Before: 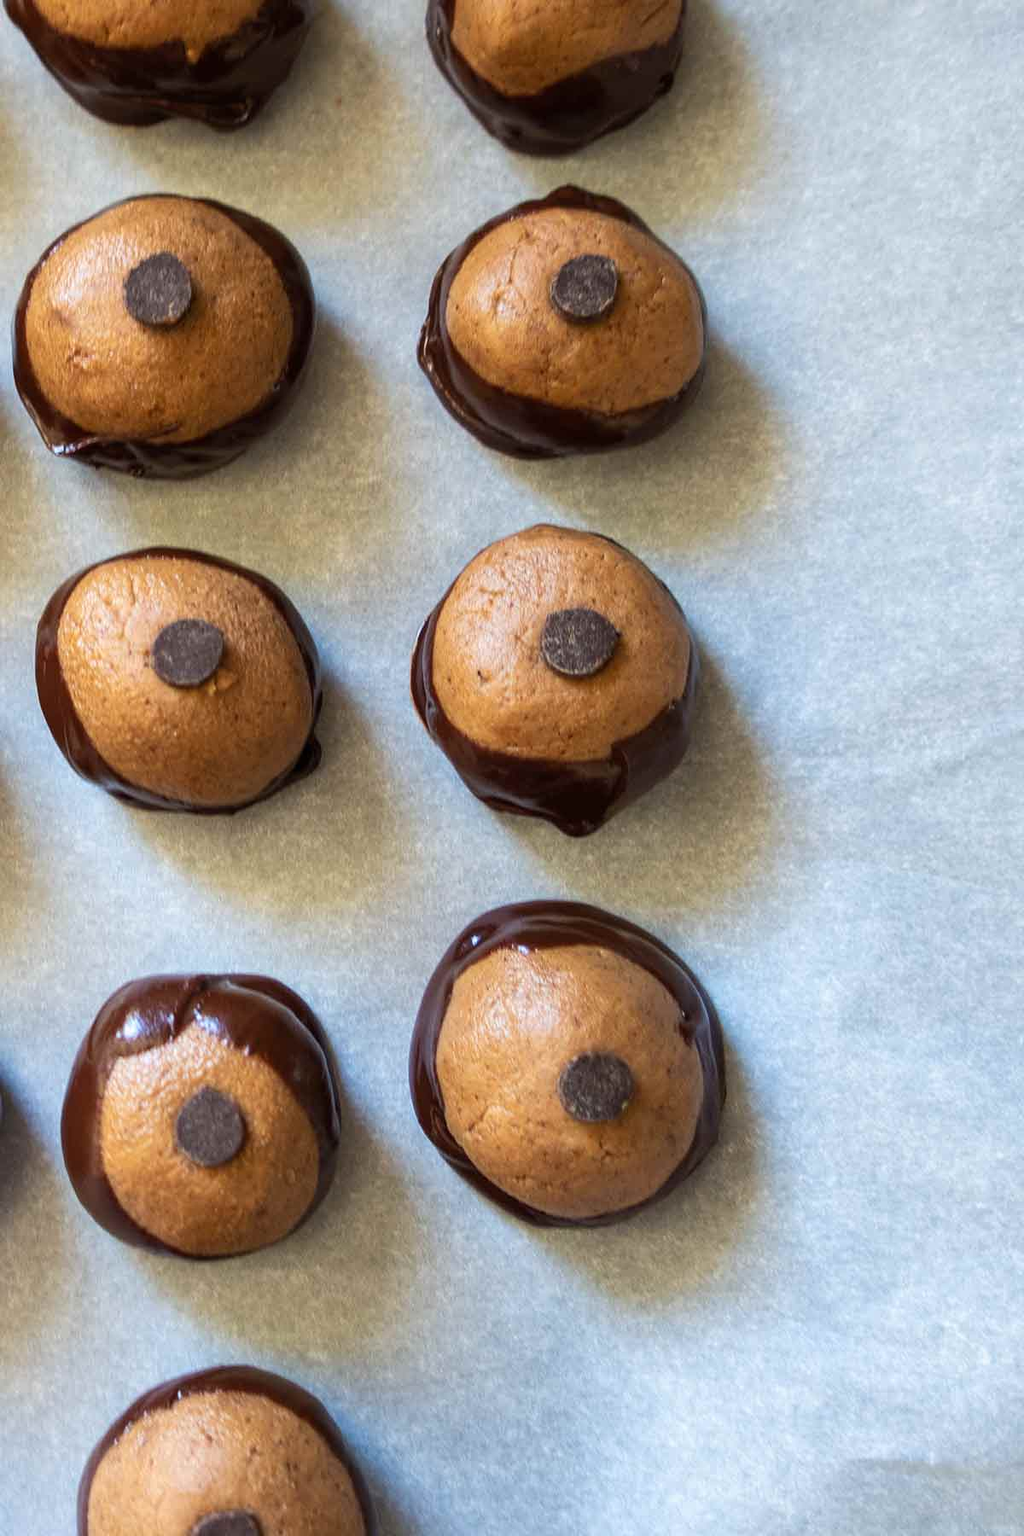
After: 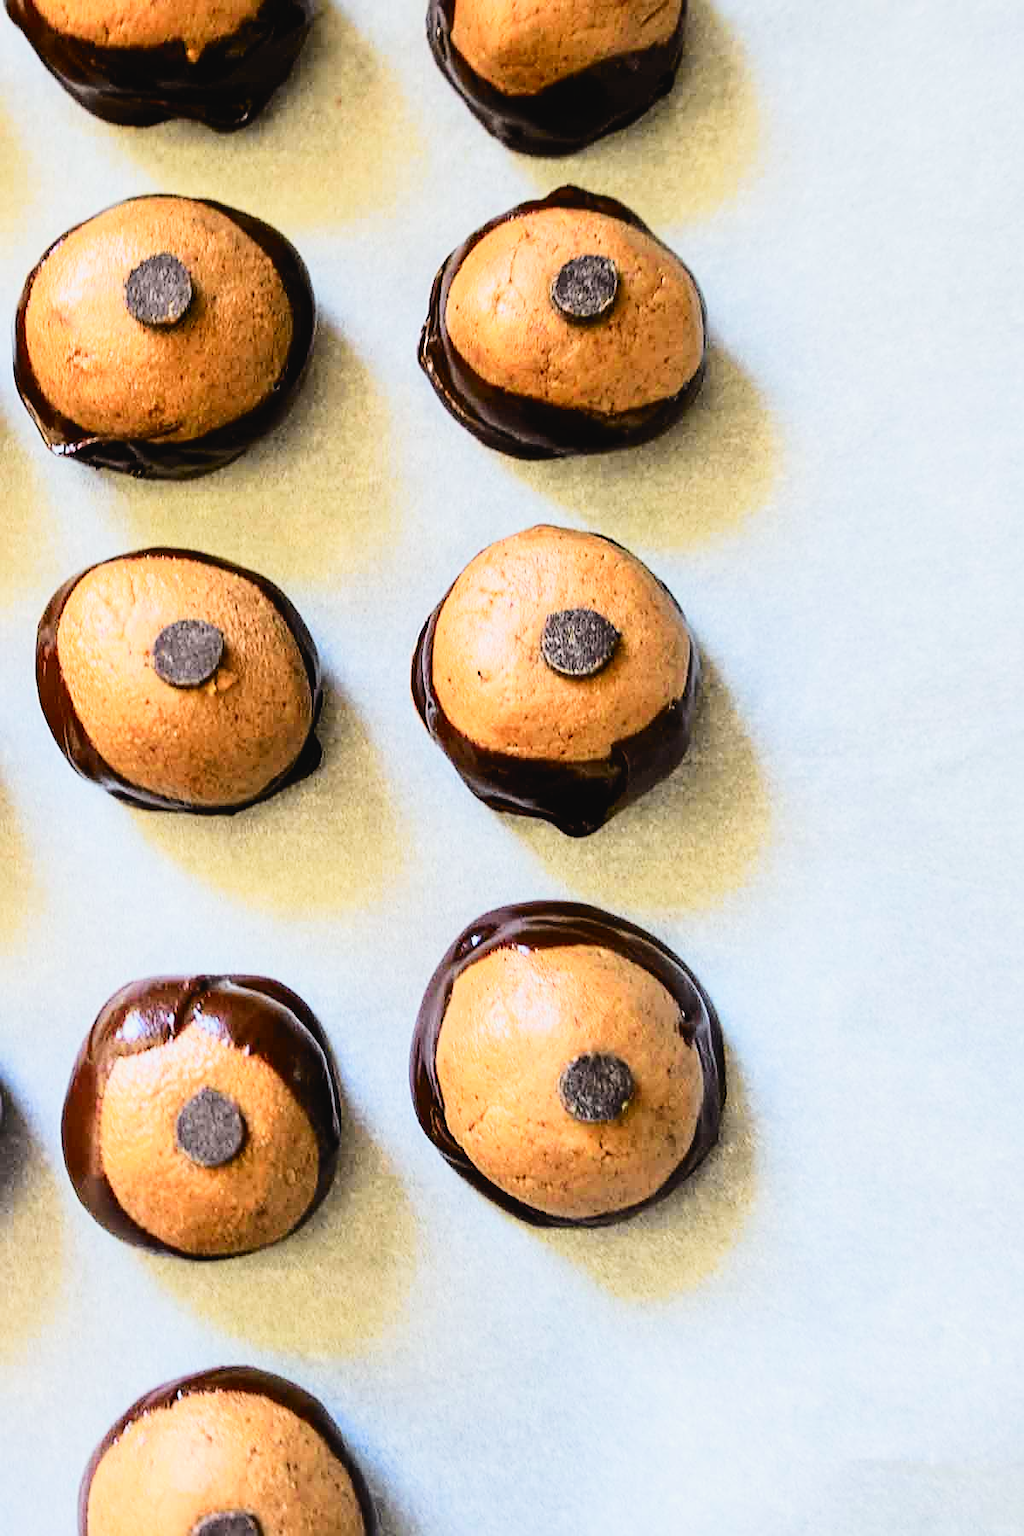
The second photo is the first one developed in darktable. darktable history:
sharpen: on, module defaults
tone curve: curves: ch0 [(0, 0.028) (0.037, 0.05) (0.123, 0.114) (0.19, 0.176) (0.269, 0.27) (0.48, 0.57) (0.595, 0.695) (0.718, 0.823) (0.855, 0.913) (1, 0.982)]; ch1 [(0, 0) (0.243, 0.245) (0.422, 0.415) (0.493, 0.495) (0.508, 0.506) (0.536, 0.538) (0.569, 0.58) (0.611, 0.644) (0.769, 0.807) (1, 1)]; ch2 [(0, 0) (0.249, 0.216) (0.349, 0.321) (0.424, 0.442) (0.476, 0.483) (0.498, 0.499) (0.517, 0.519) (0.532, 0.547) (0.569, 0.608) (0.614, 0.661) (0.706, 0.75) (0.808, 0.809) (0.991, 0.968)], color space Lab, independent channels, preserve colors none
exposure: exposure 0.785 EV, compensate highlight preservation false
filmic rgb: black relative exposure -5 EV, hardness 2.88, contrast 1.2
